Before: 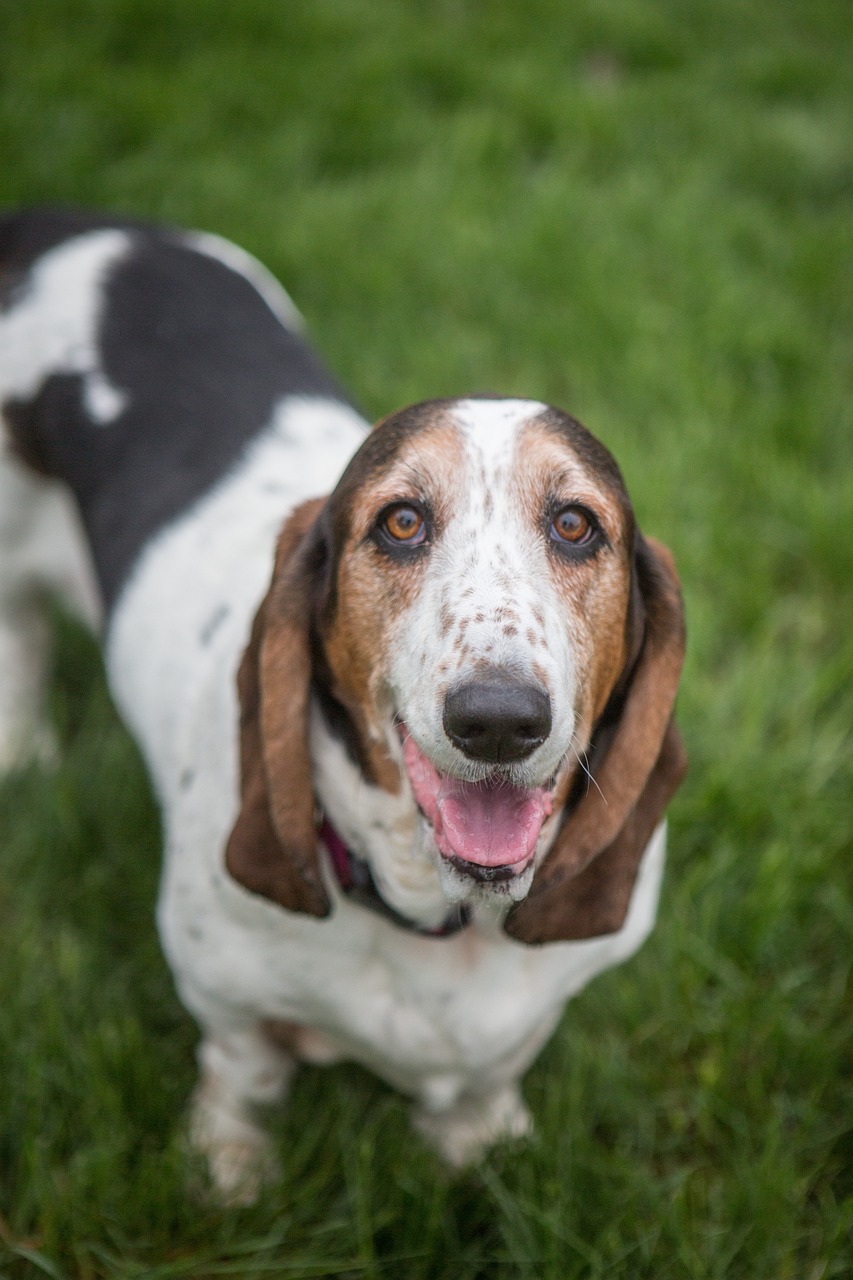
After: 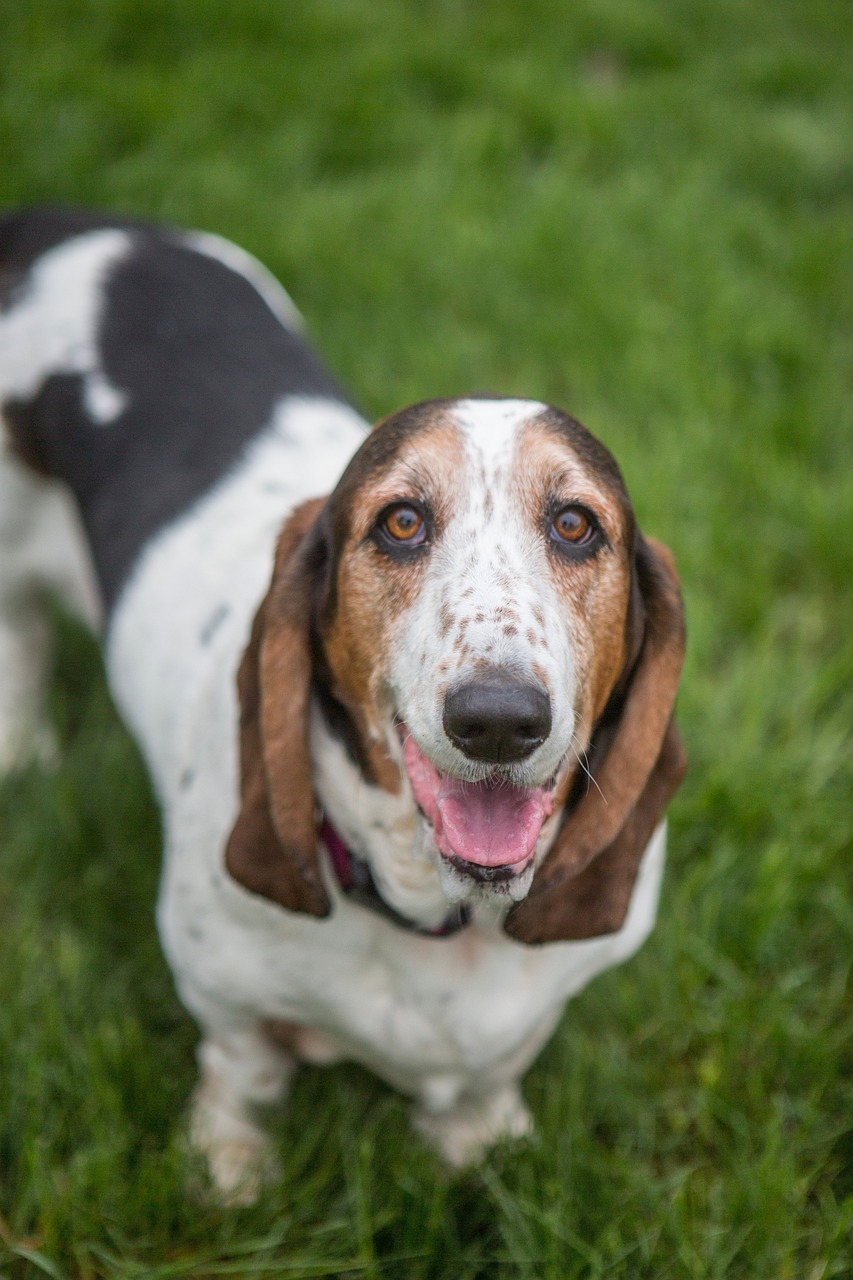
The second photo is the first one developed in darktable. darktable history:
shadows and highlights: low approximation 0.01, soften with gaussian
color balance rgb: perceptual saturation grading › global saturation 0.905%, global vibrance 20%
